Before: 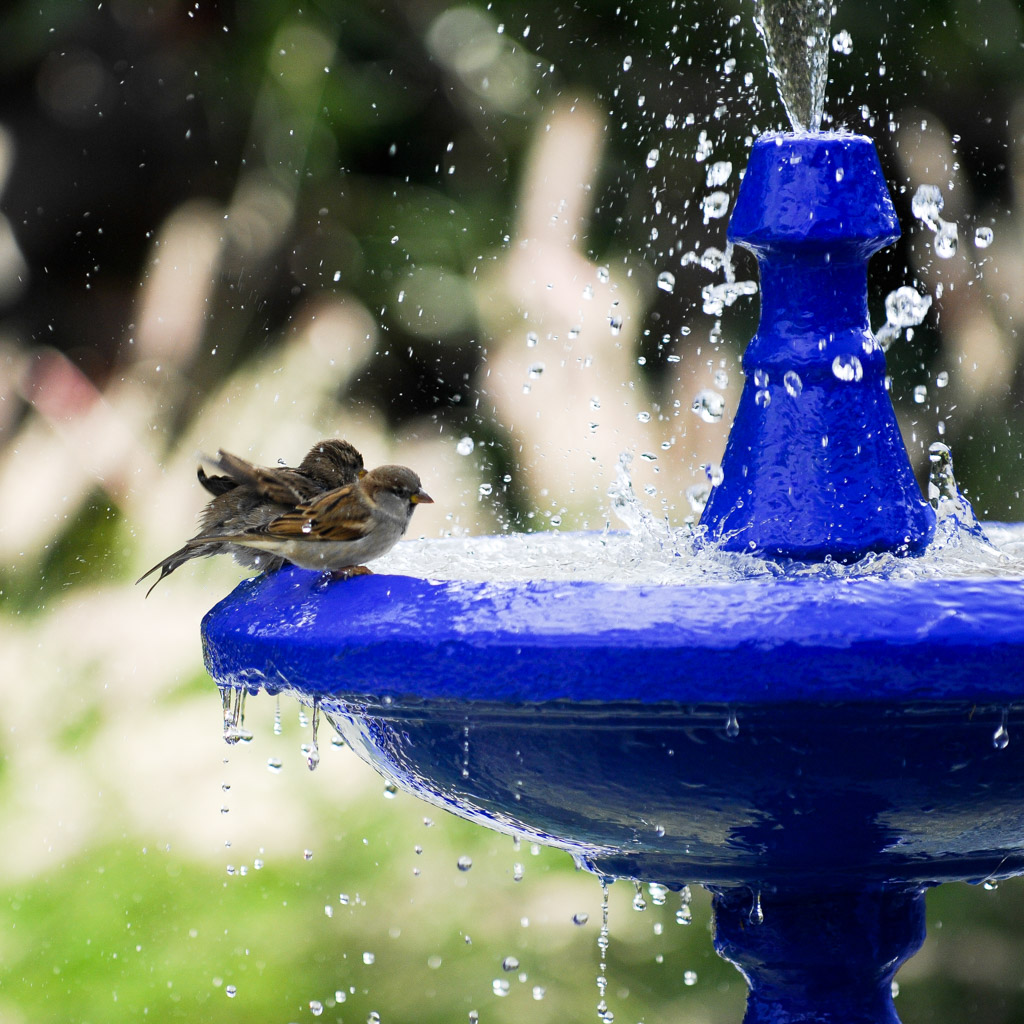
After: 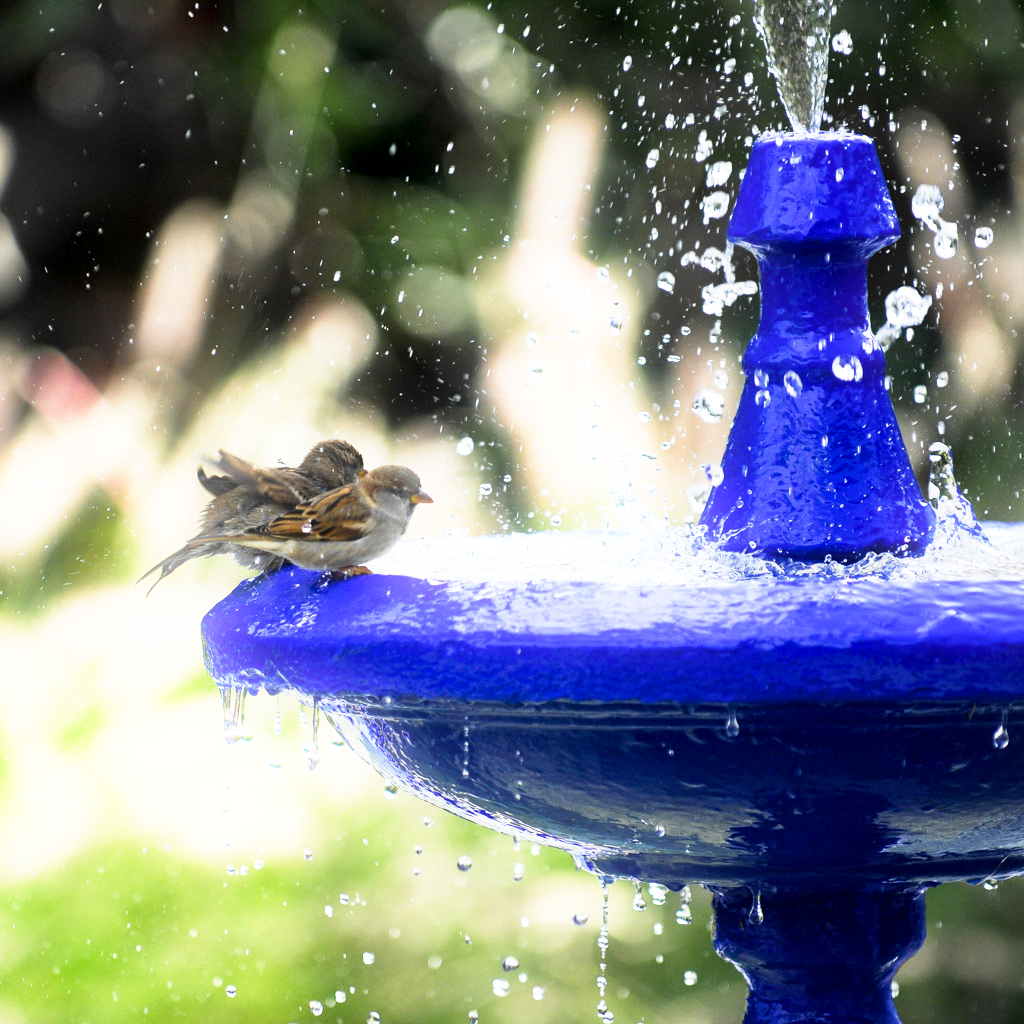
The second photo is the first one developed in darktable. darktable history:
local contrast: mode bilateral grid, contrast 20, coarseness 50, detail 132%, midtone range 0.2
base curve: curves: ch0 [(0, 0) (0.579, 0.807) (1, 1)], preserve colors none
bloom: size 9%, threshold 100%, strength 7%
